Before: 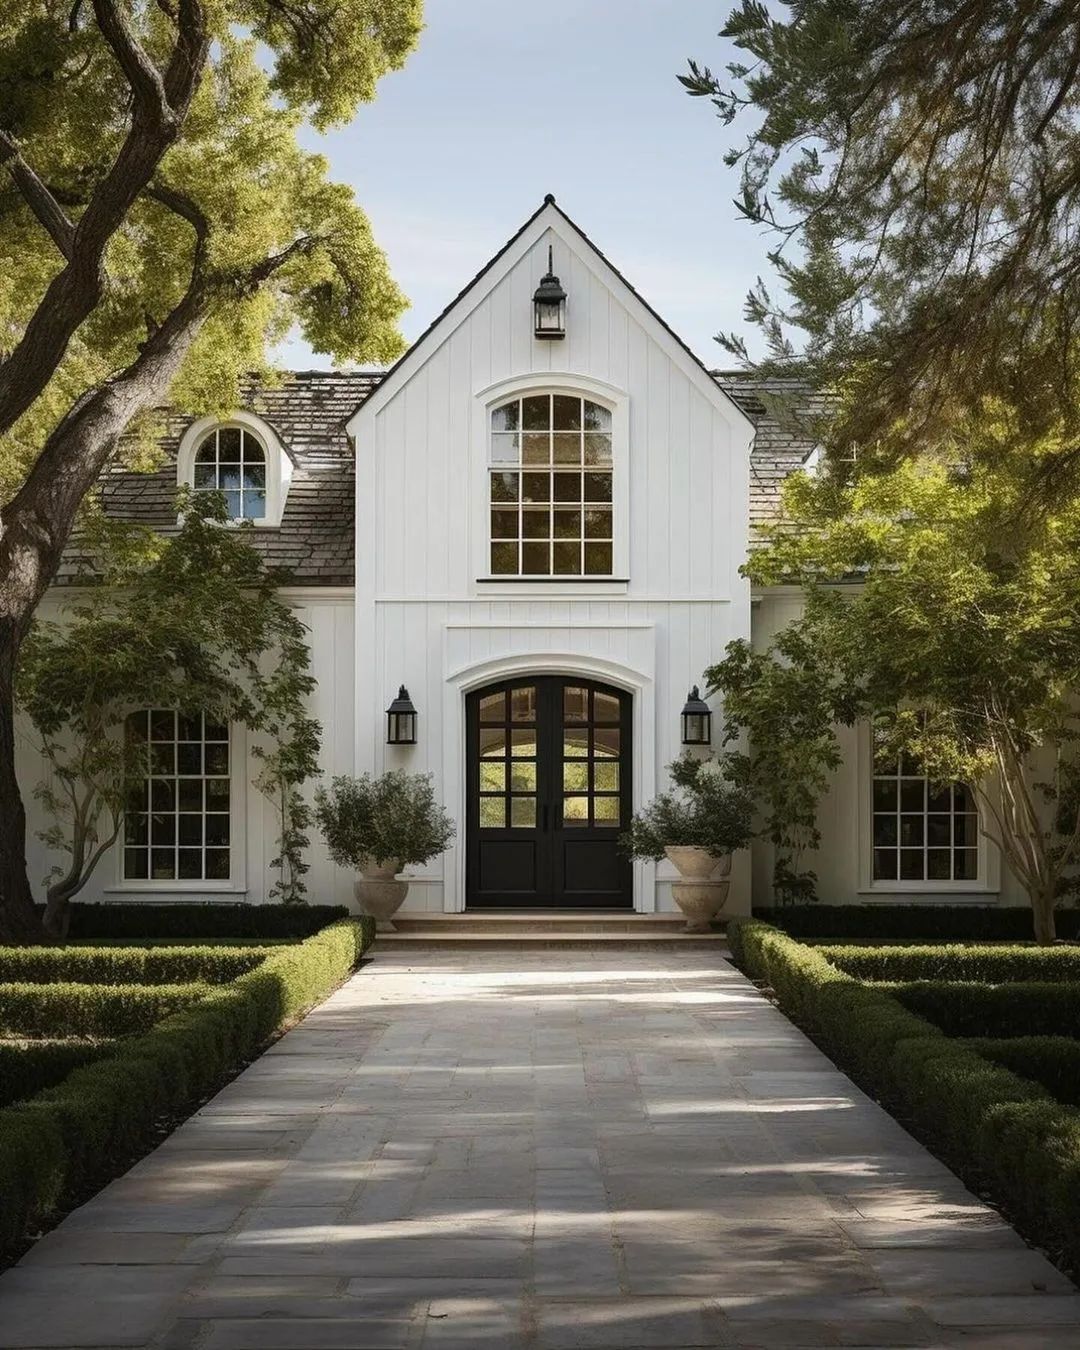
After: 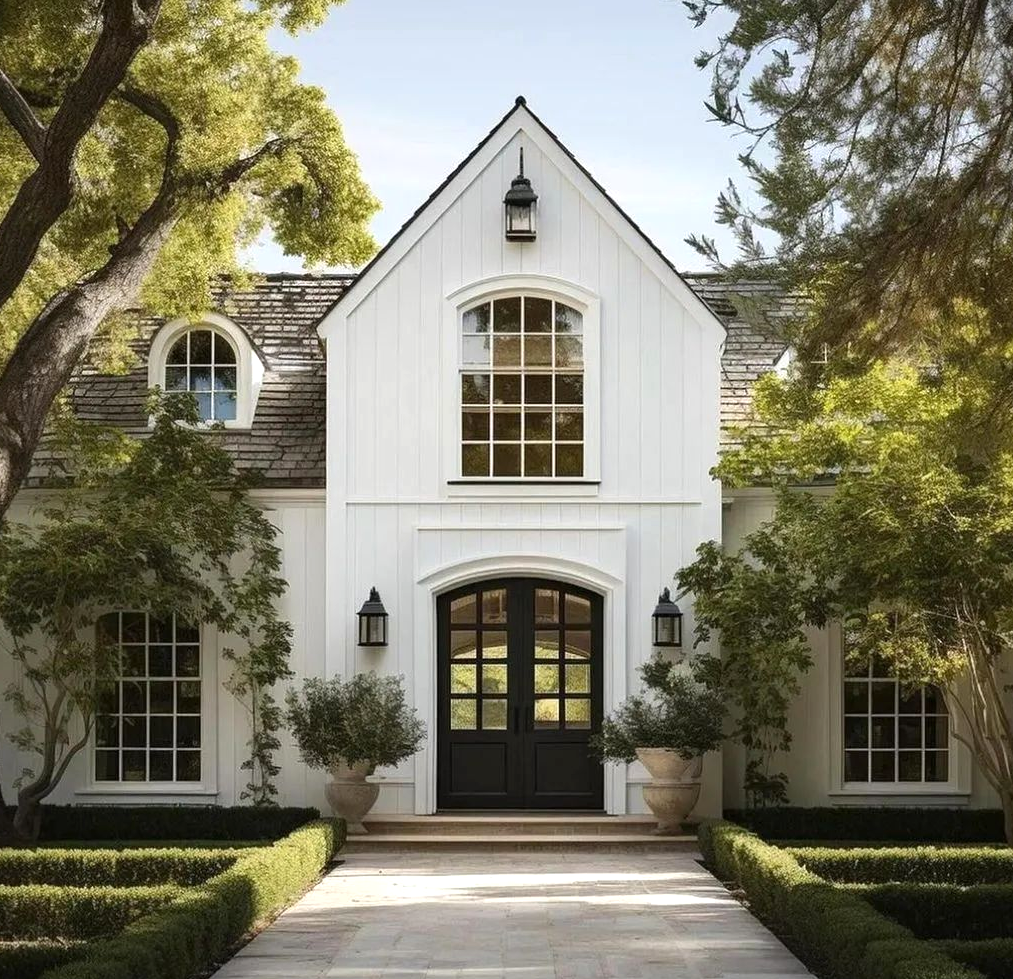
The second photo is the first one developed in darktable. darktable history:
exposure: exposure 0.29 EV, compensate highlight preservation false
crop: left 2.737%, top 7.287%, right 3.421%, bottom 20.179%
